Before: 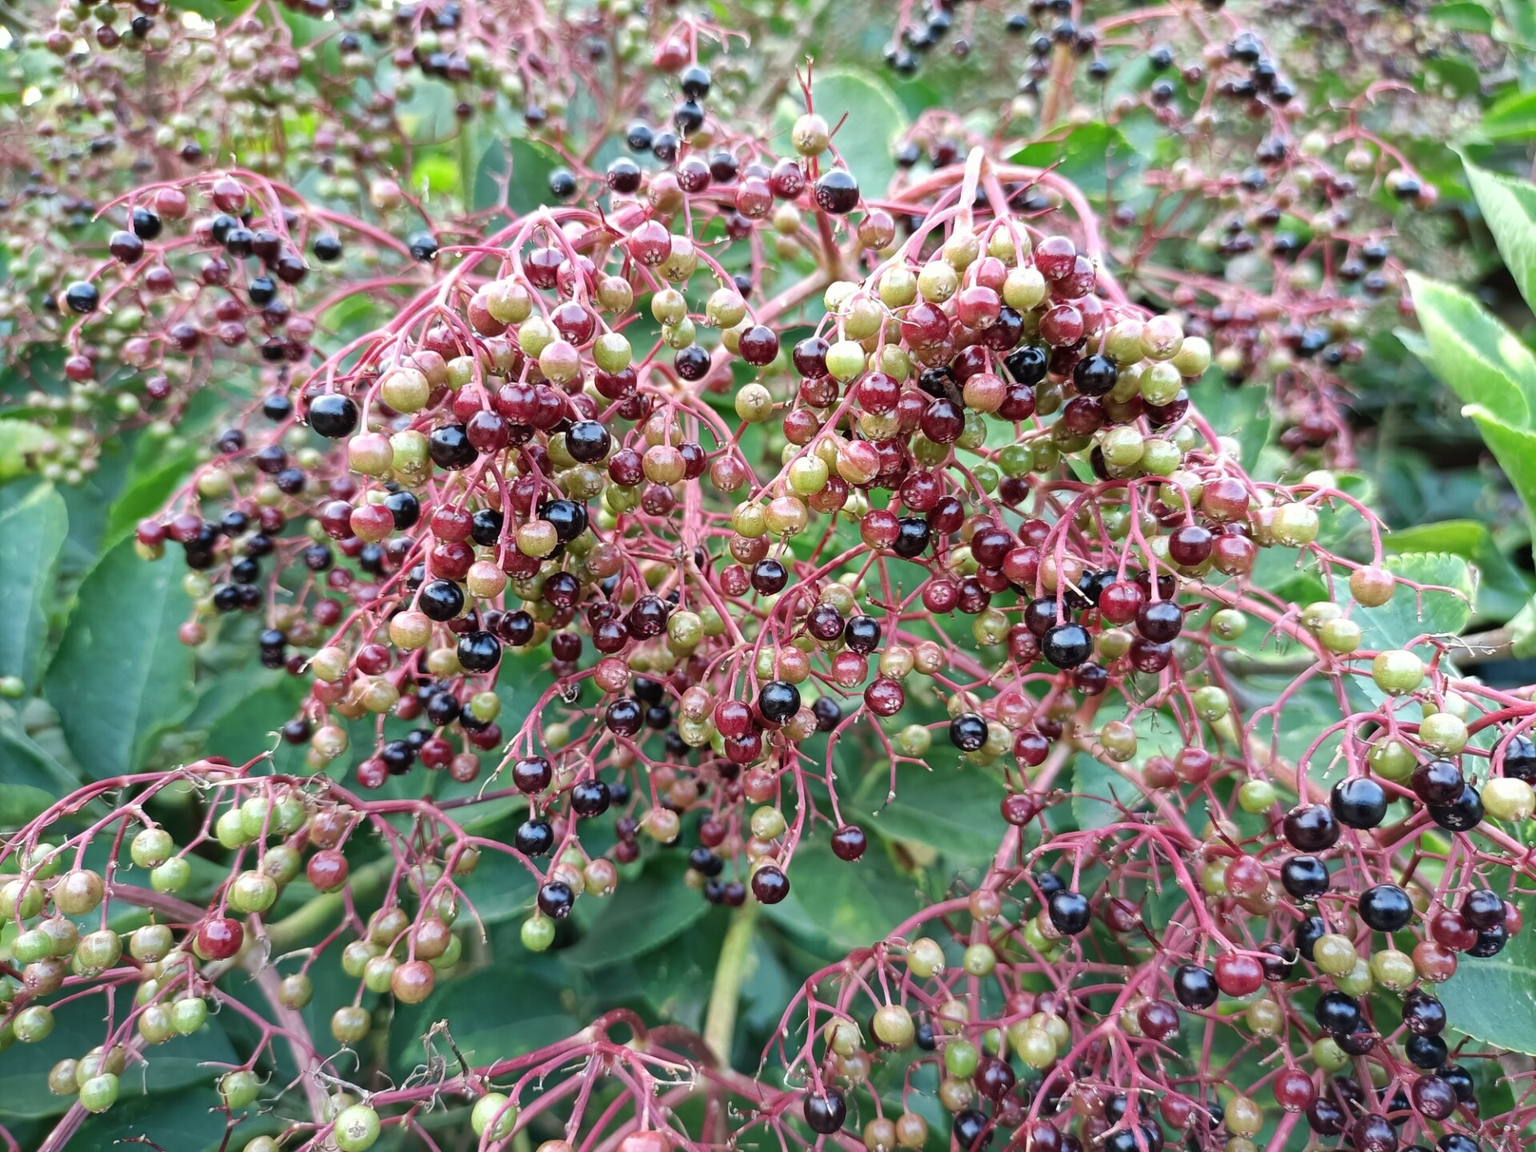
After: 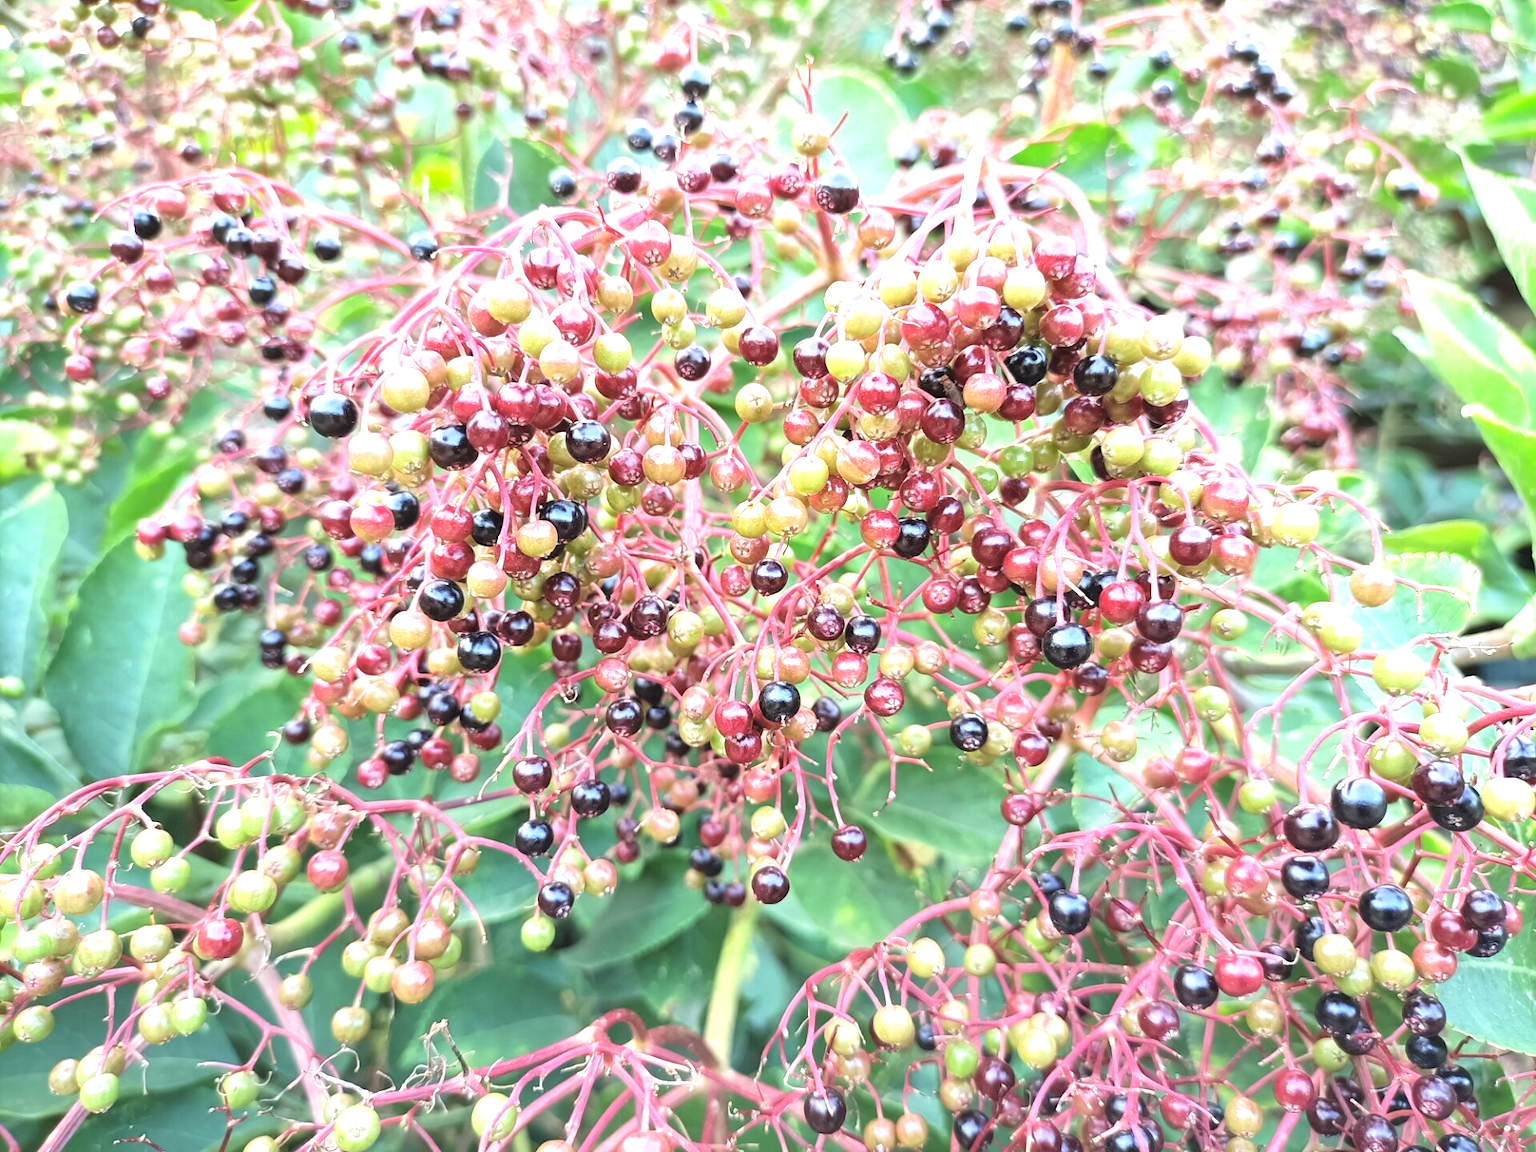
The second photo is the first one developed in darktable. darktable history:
color correction: highlights b* 2.94
contrast brightness saturation: brightness 0.154
exposure: black level correction 0, exposure 1.001 EV, compensate highlight preservation false
